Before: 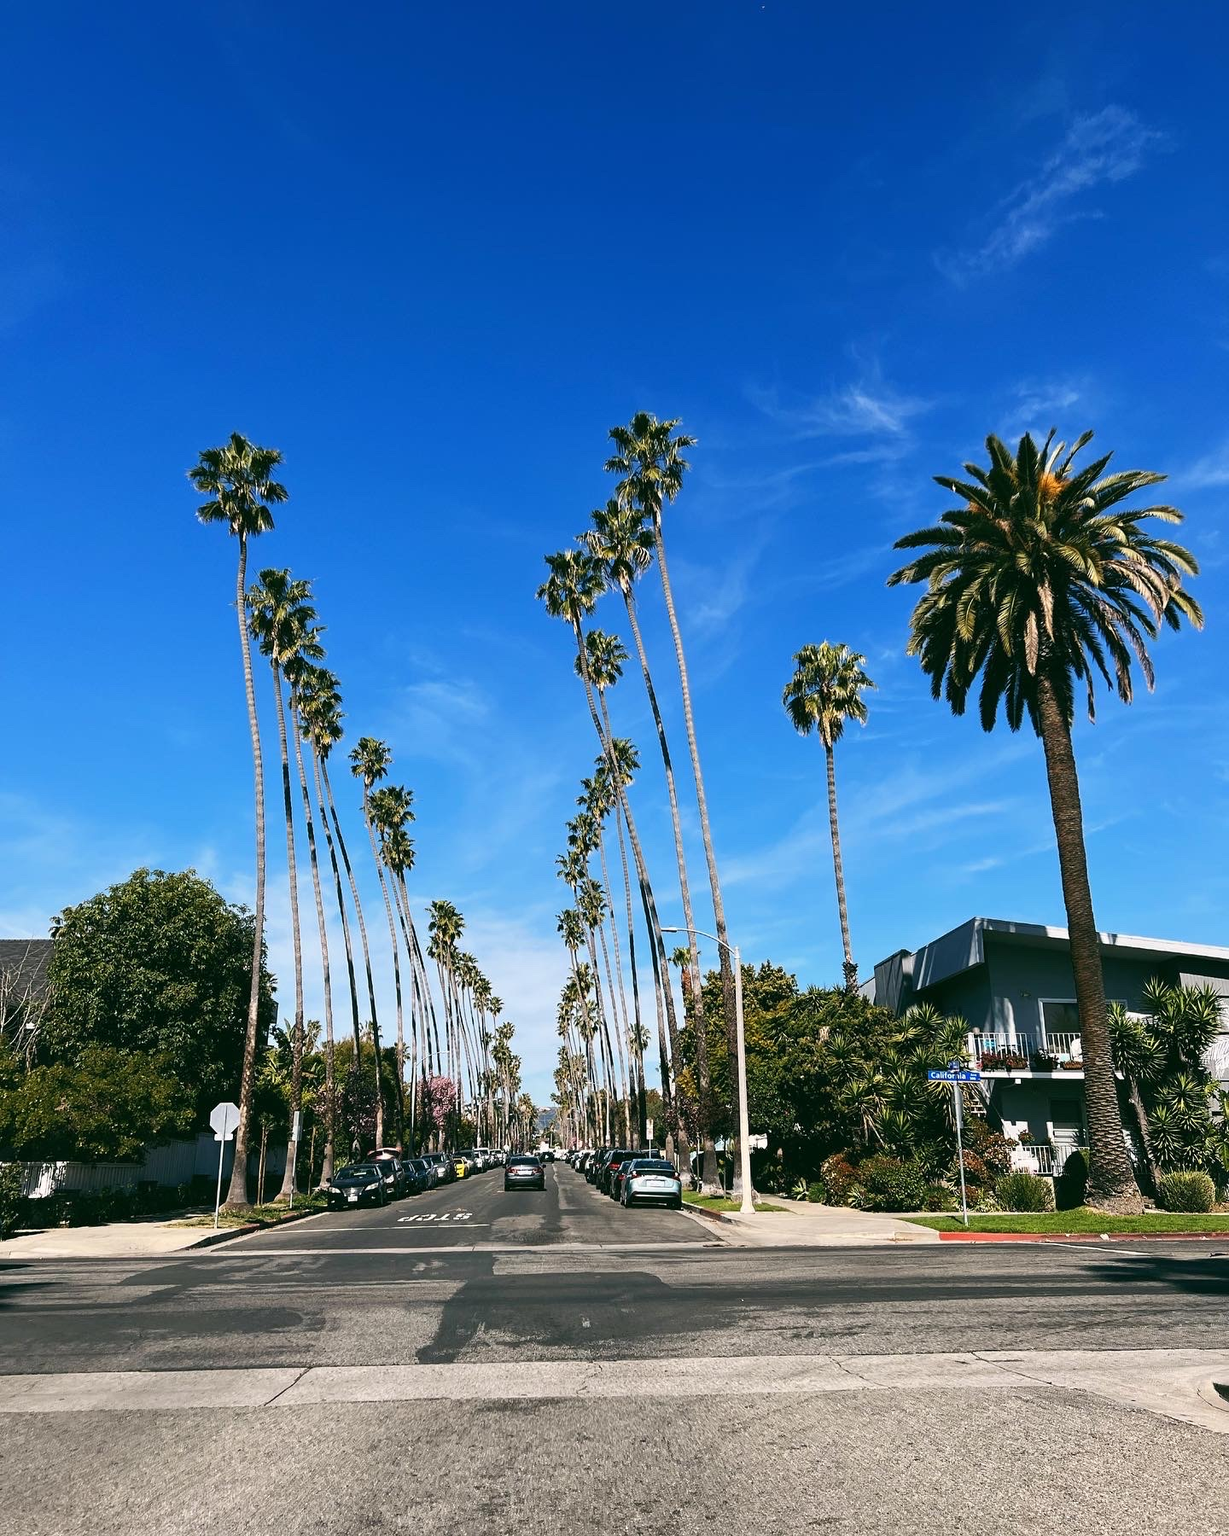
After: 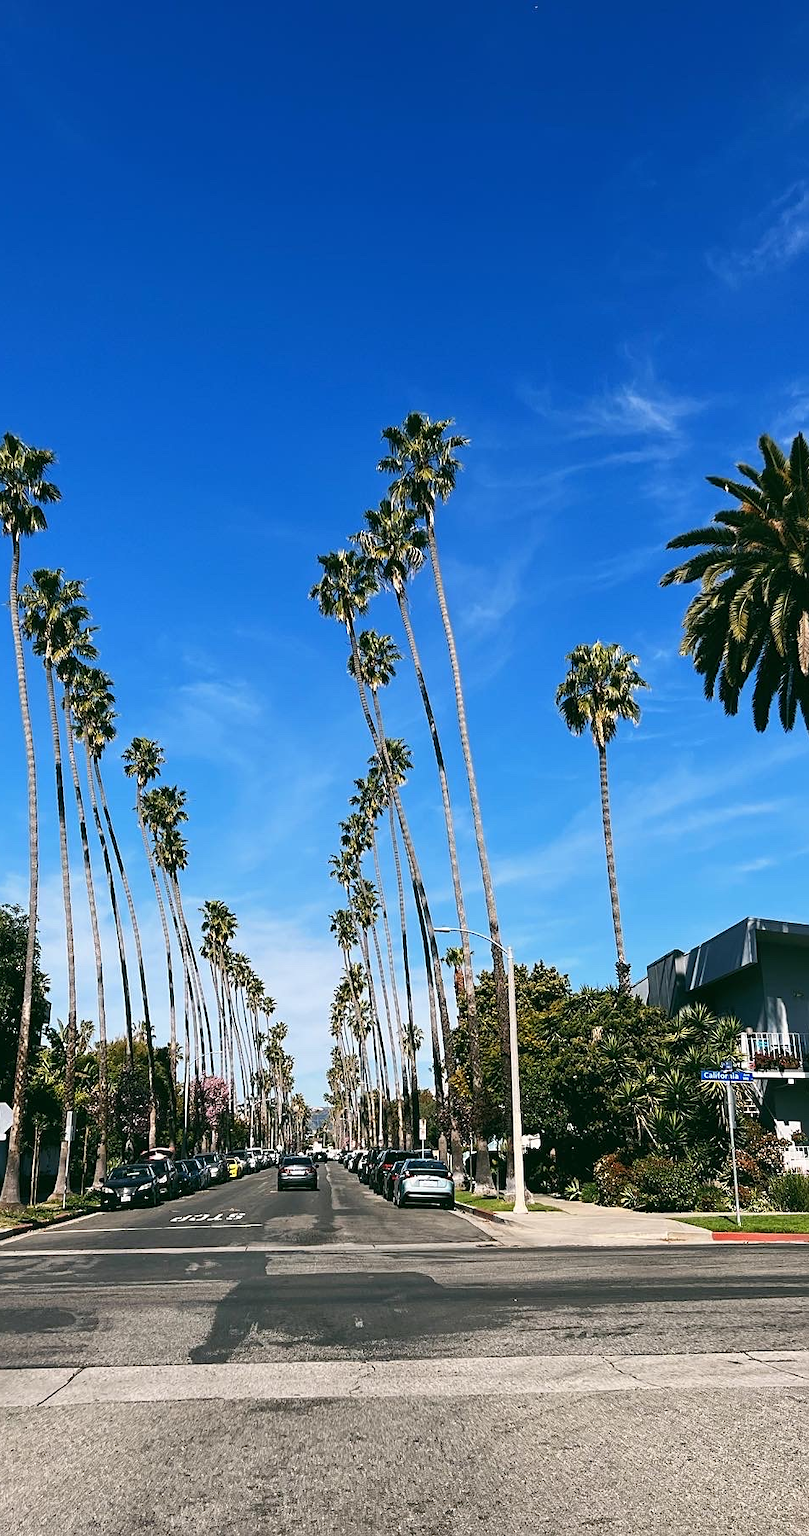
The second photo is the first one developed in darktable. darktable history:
crop and rotate: left 18.493%, right 15.54%
sharpen: amount 0.211
